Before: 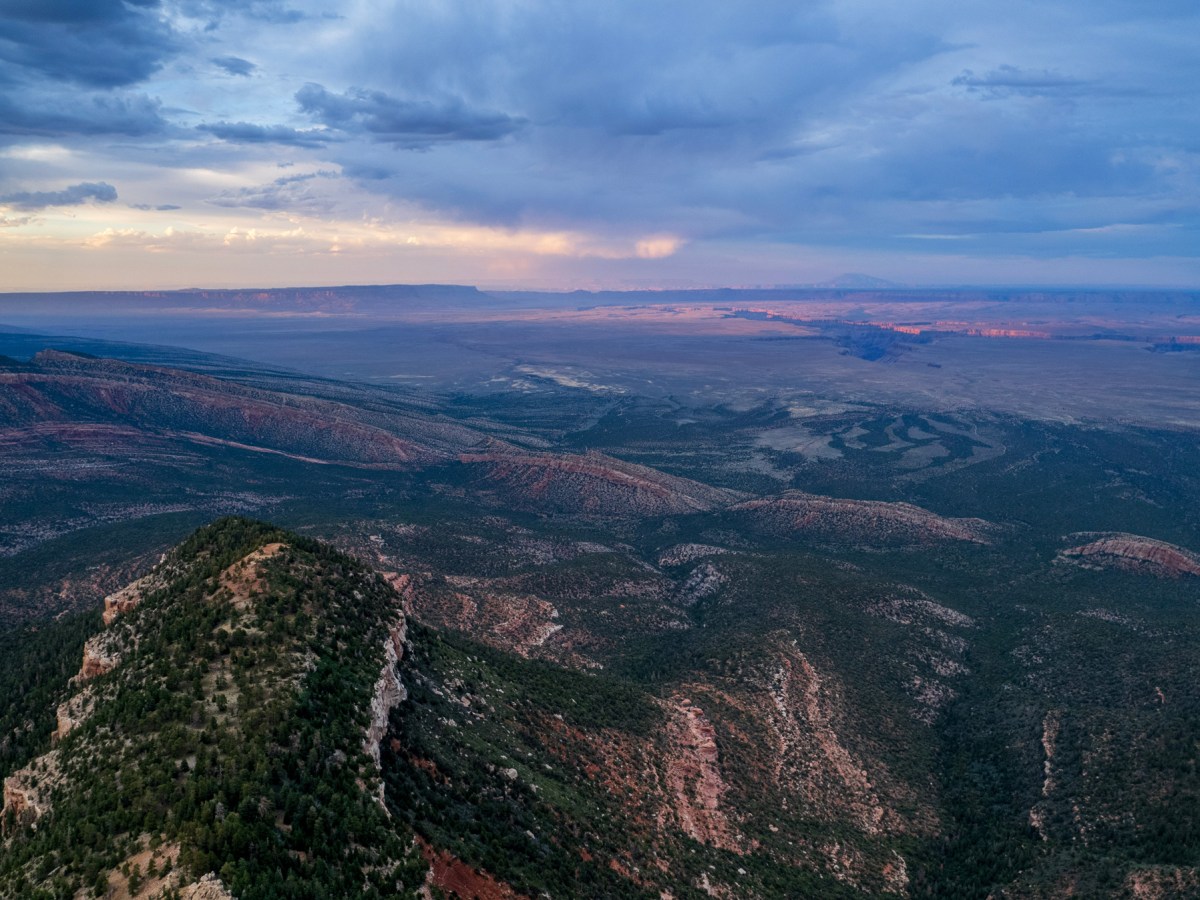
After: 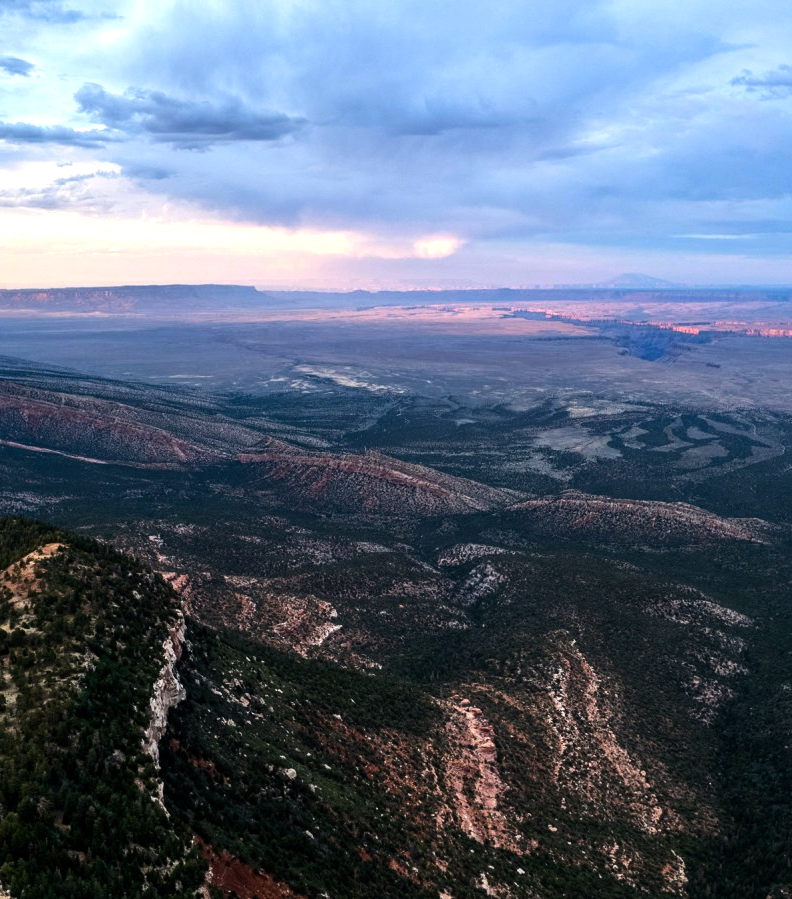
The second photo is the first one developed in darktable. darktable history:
crop and rotate: left 18.442%, right 15.508%
color calibration: x 0.334, y 0.349, temperature 5426 K
tone equalizer: -8 EV -1.08 EV, -7 EV -1.01 EV, -6 EV -0.867 EV, -5 EV -0.578 EV, -3 EV 0.578 EV, -2 EV 0.867 EV, -1 EV 1.01 EV, +0 EV 1.08 EV, edges refinement/feathering 500, mask exposure compensation -1.57 EV, preserve details no
